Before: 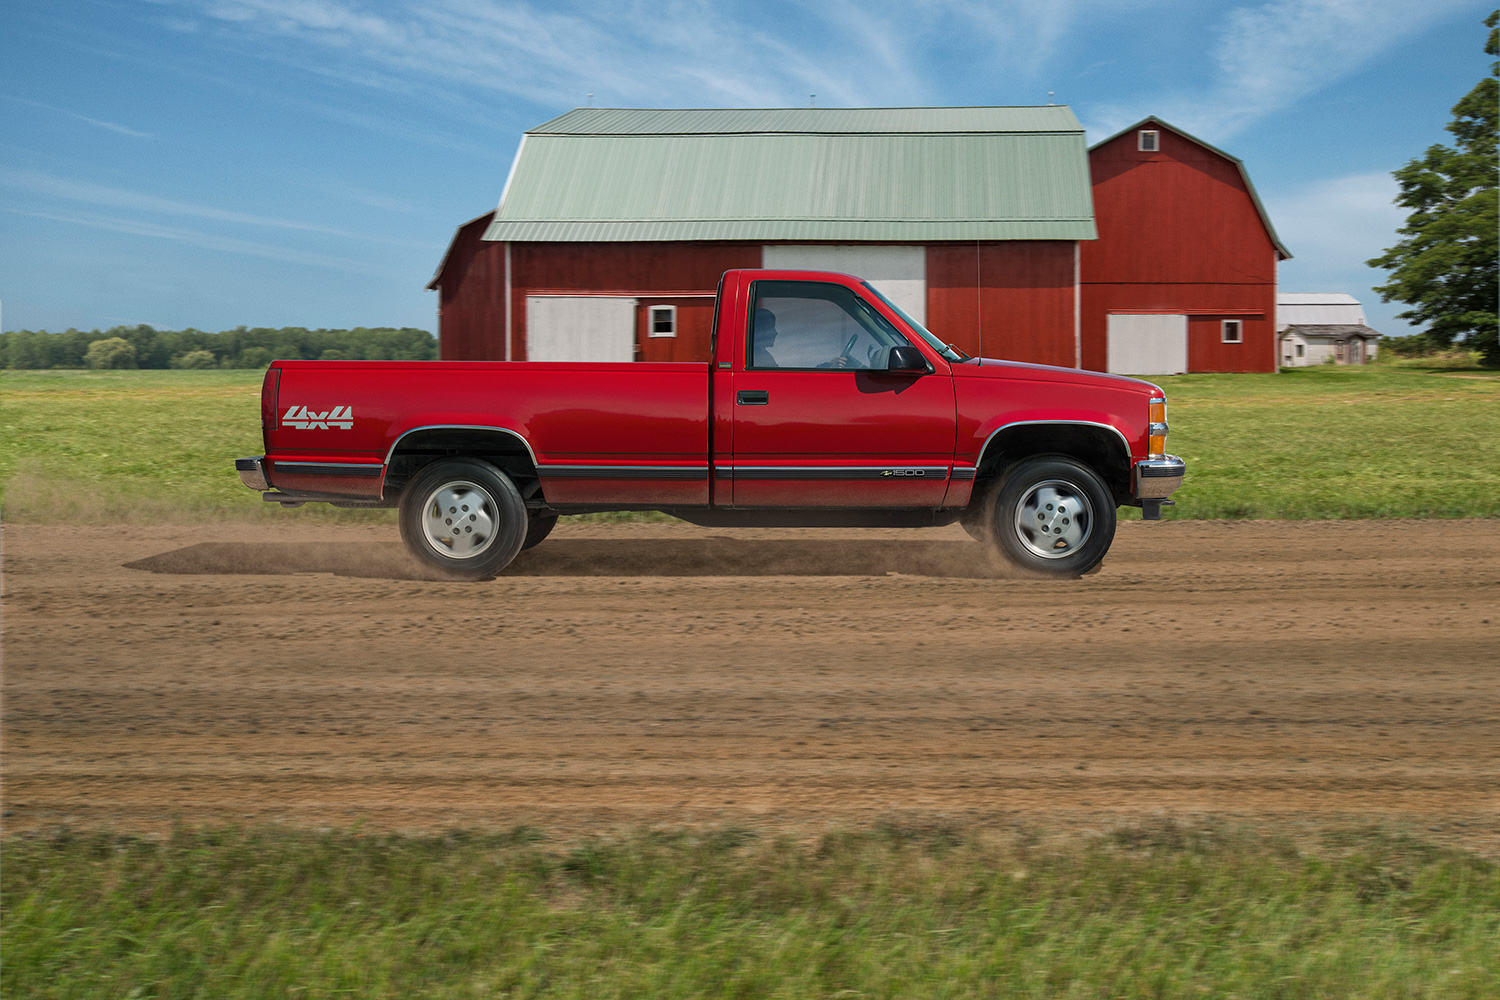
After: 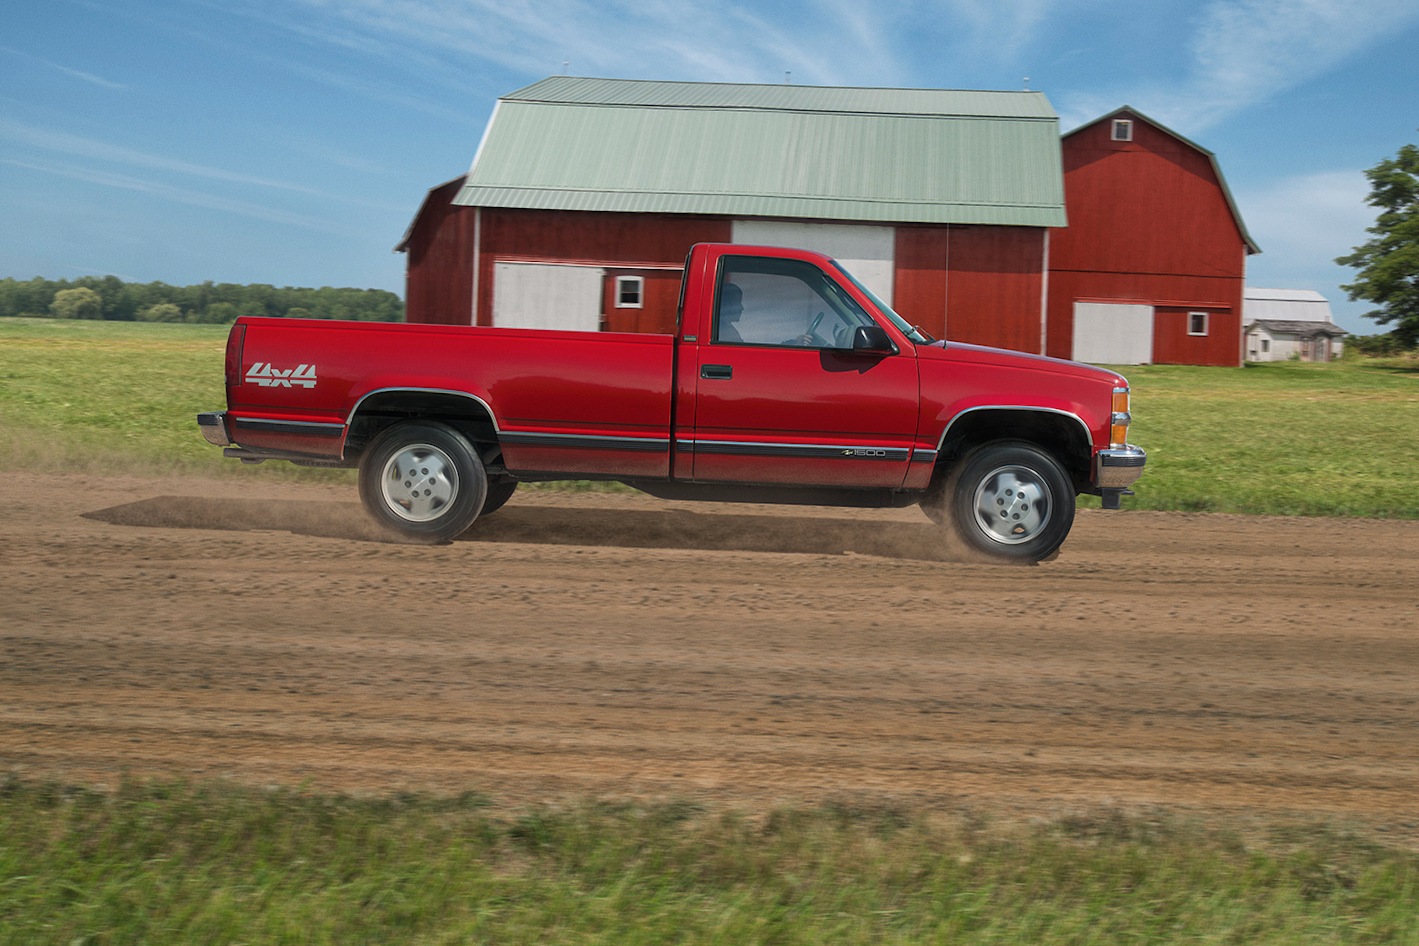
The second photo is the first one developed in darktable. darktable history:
crop and rotate: angle -2.18°
haze removal: strength -0.097, compatibility mode true, adaptive false
